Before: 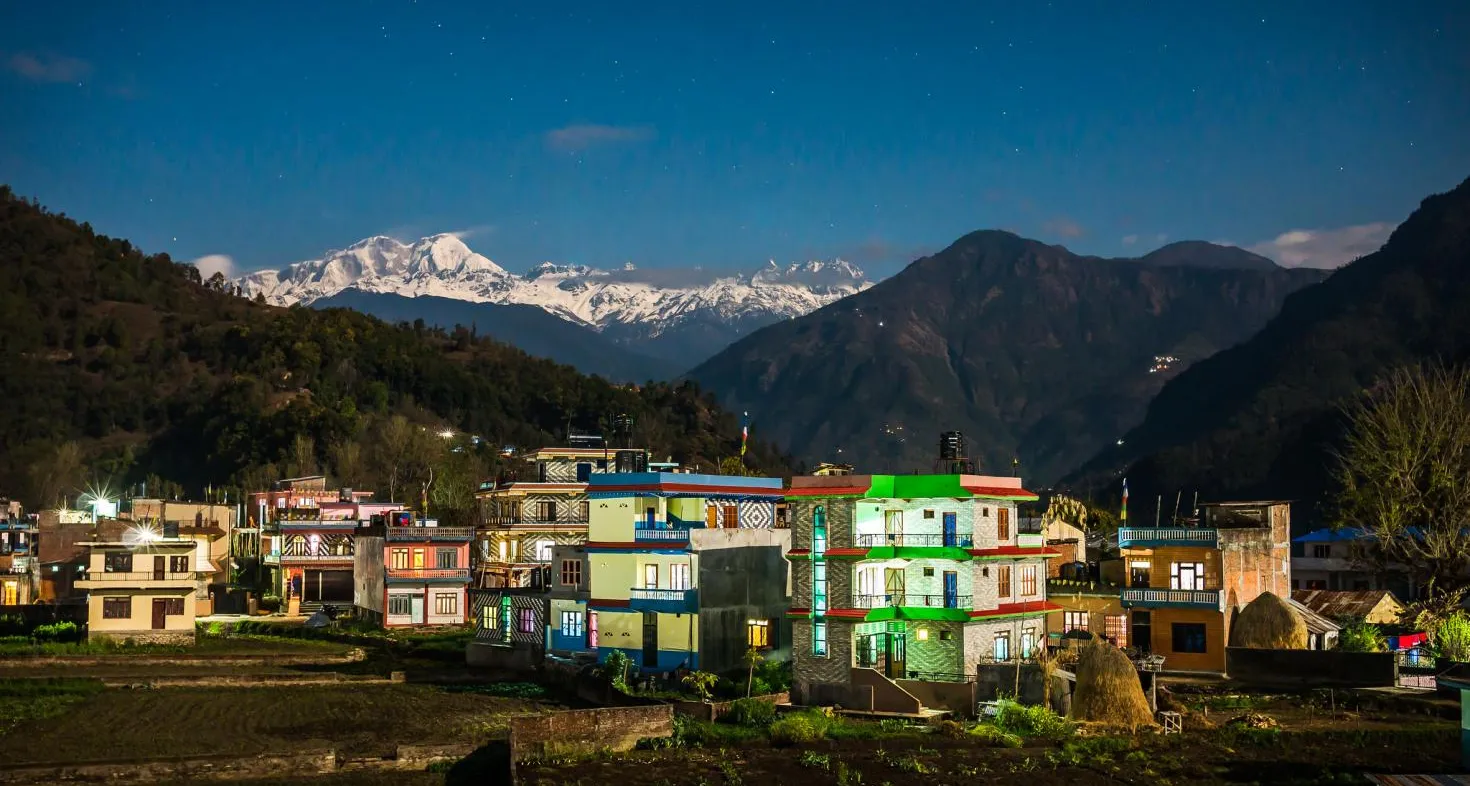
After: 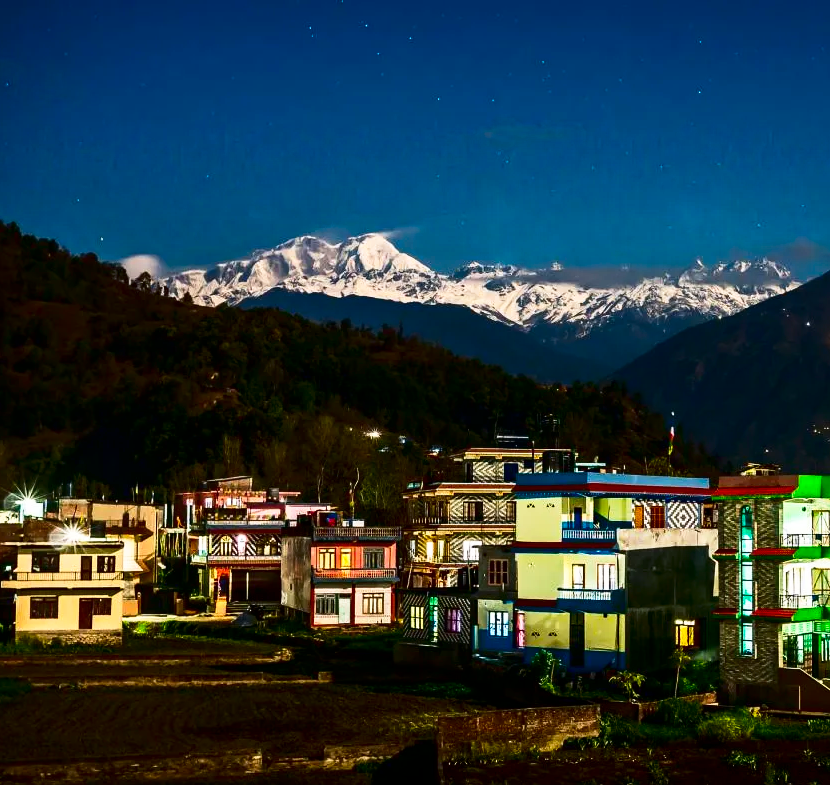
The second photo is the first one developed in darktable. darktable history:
crop: left 5.02%, right 38.476%
contrast brightness saturation: contrast 0.215, brightness -0.188, saturation 0.243
tone curve: curves: ch0 [(0, 0) (0.003, 0.003) (0.011, 0.012) (0.025, 0.027) (0.044, 0.048) (0.069, 0.076) (0.1, 0.109) (0.136, 0.148) (0.177, 0.194) (0.224, 0.245) (0.277, 0.303) (0.335, 0.366) (0.399, 0.436) (0.468, 0.511) (0.543, 0.593) (0.623, 0.681) (0.709, 0.775) (0.801, 0.875) (0.898, 0.954) (1, 1)], preserve colors none
